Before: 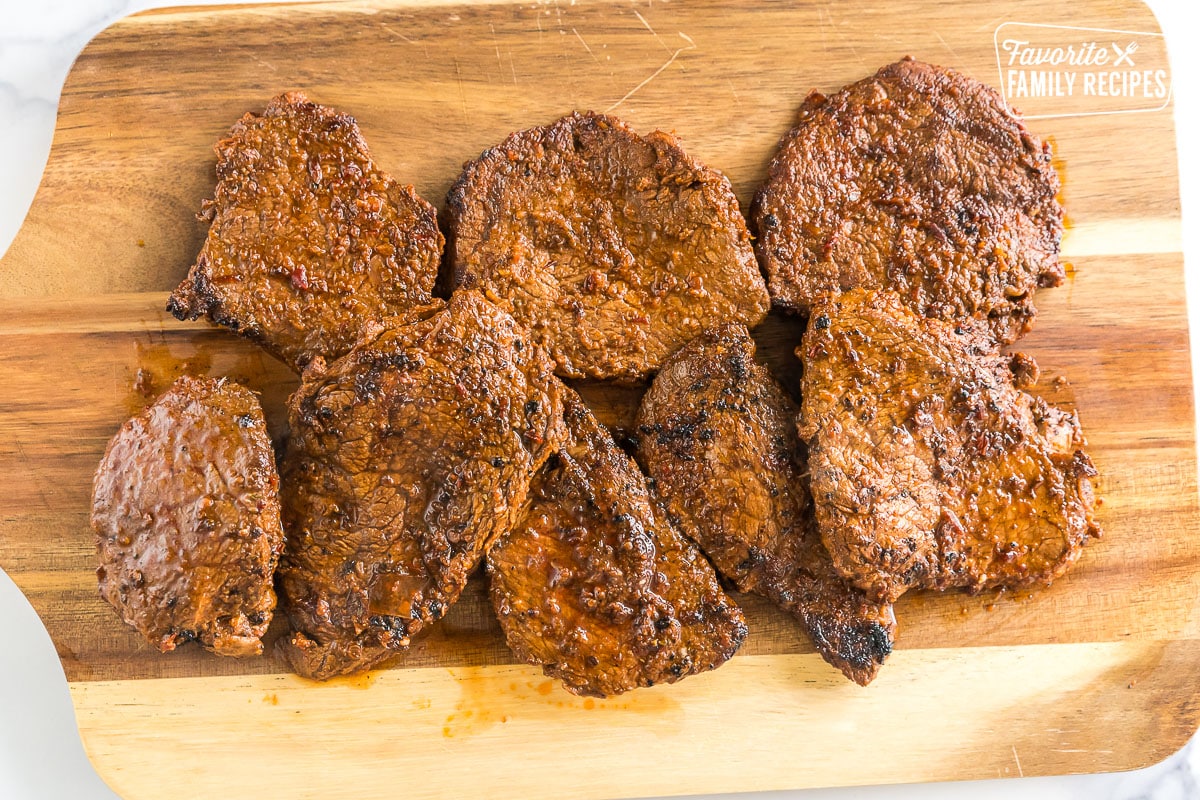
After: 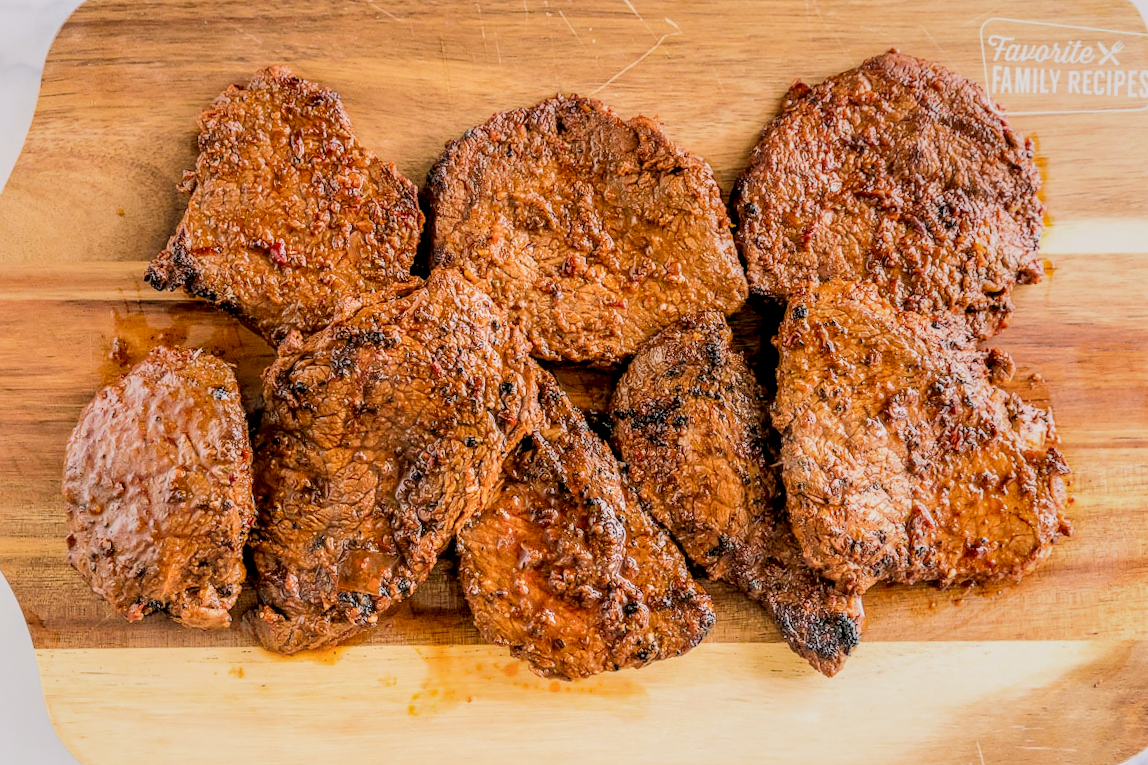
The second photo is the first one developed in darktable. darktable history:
crop and rotate: angle -1.75°
filmic rgb: black relative exposure -7.07 EV, white relative exposure 6.01 EV, target black luminance 0%, hardness 2.75, latitude 62.19%, contrast 0.698, highlights saturation mix 10.73%, shadows ↔ highlights balance -0.051%
local contrast: highlights 18%, detail 185%
exposure: black level correction 0.001, exposure -0.204 EV, compensate exposure bias true, compensate highlight preservation false
contrast brightness saturation: contrast 0.067, brightness 0.176, saturation 0.407
color correction: highlights a* 3, highlights b* -1.42, shadows a* -0.064, shadows b* 2.18, saturation 0.976
